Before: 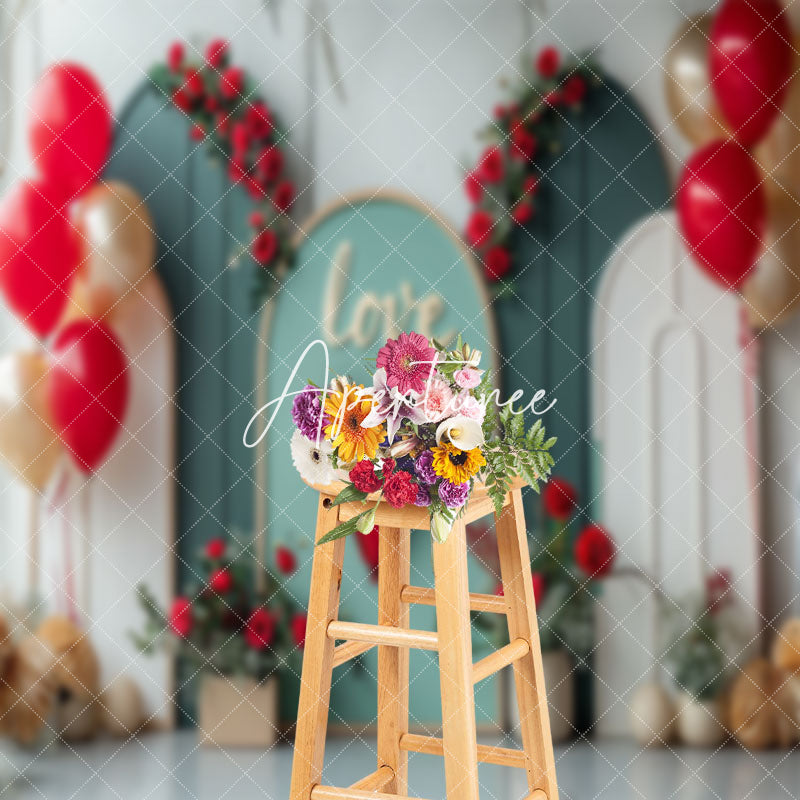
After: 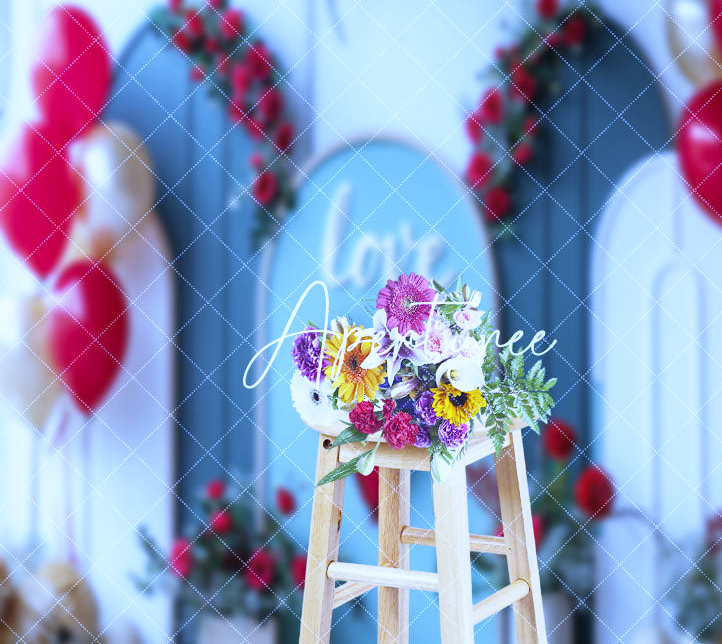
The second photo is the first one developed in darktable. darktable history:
crop: top 7.49%, right 9.717%, bottom 11.943%
white balance: red 0.766, blue 1.537
base curve: curves: ch0 [(0, 0) (0.579, 0.807) (1, 1)], preserve colors none
